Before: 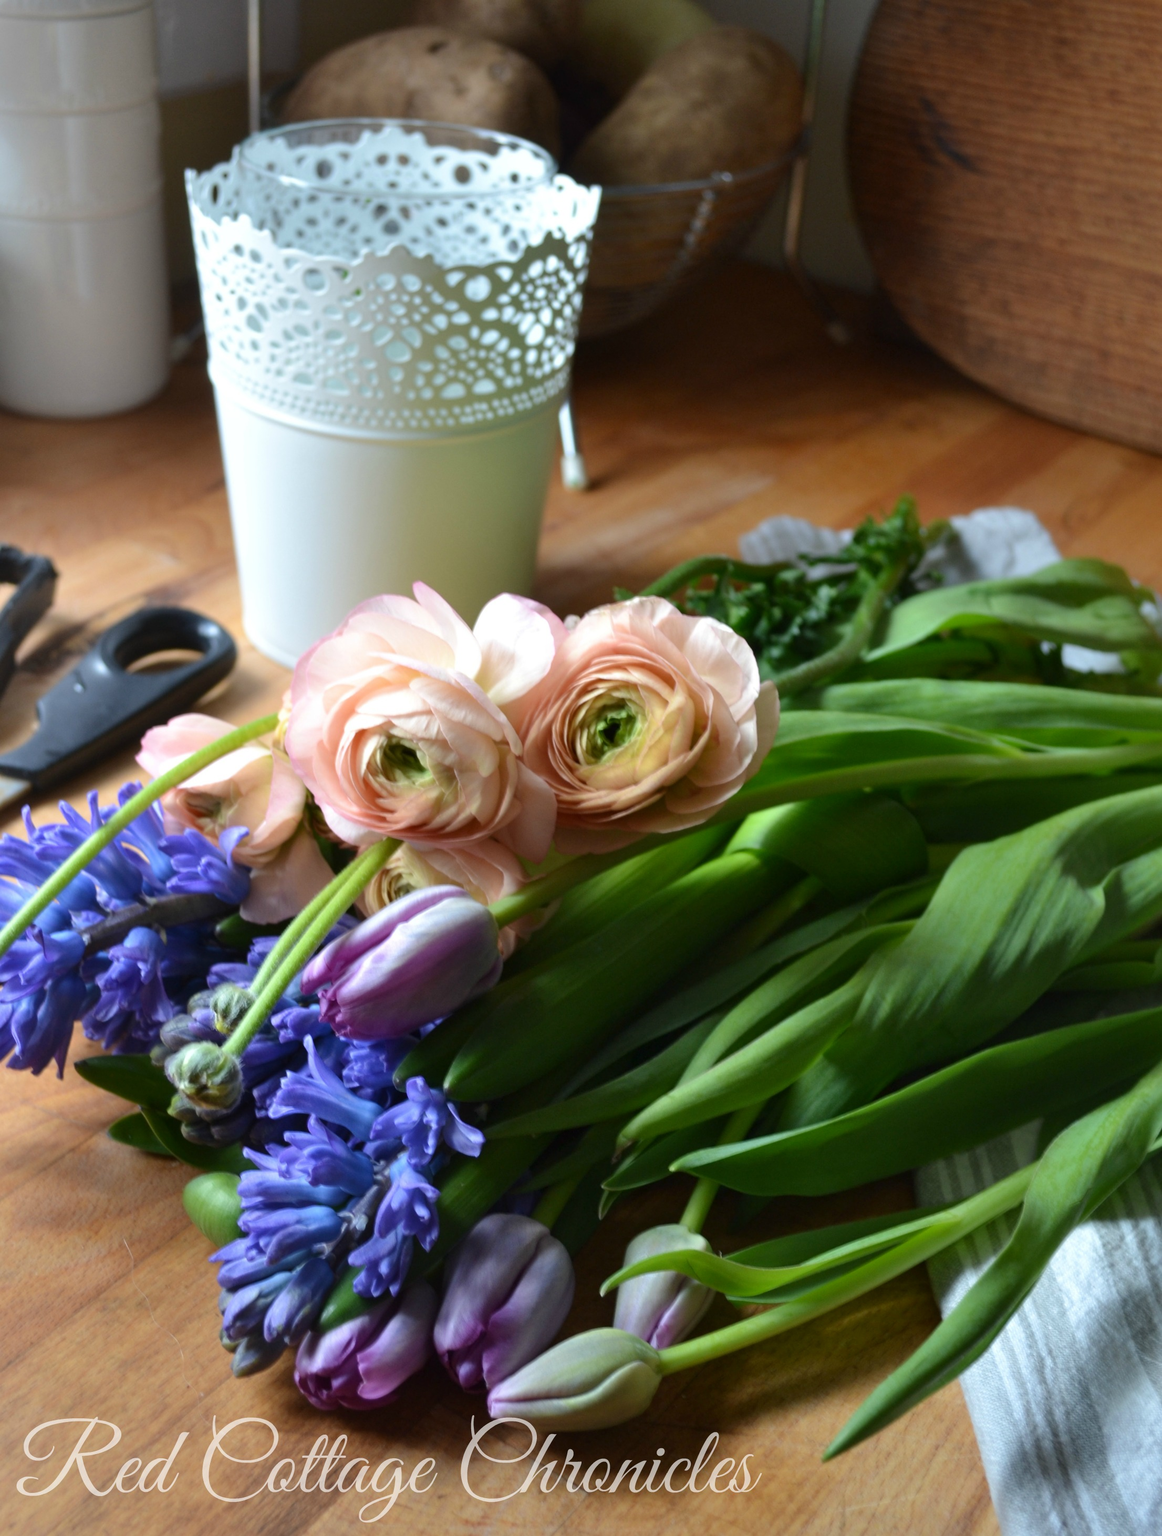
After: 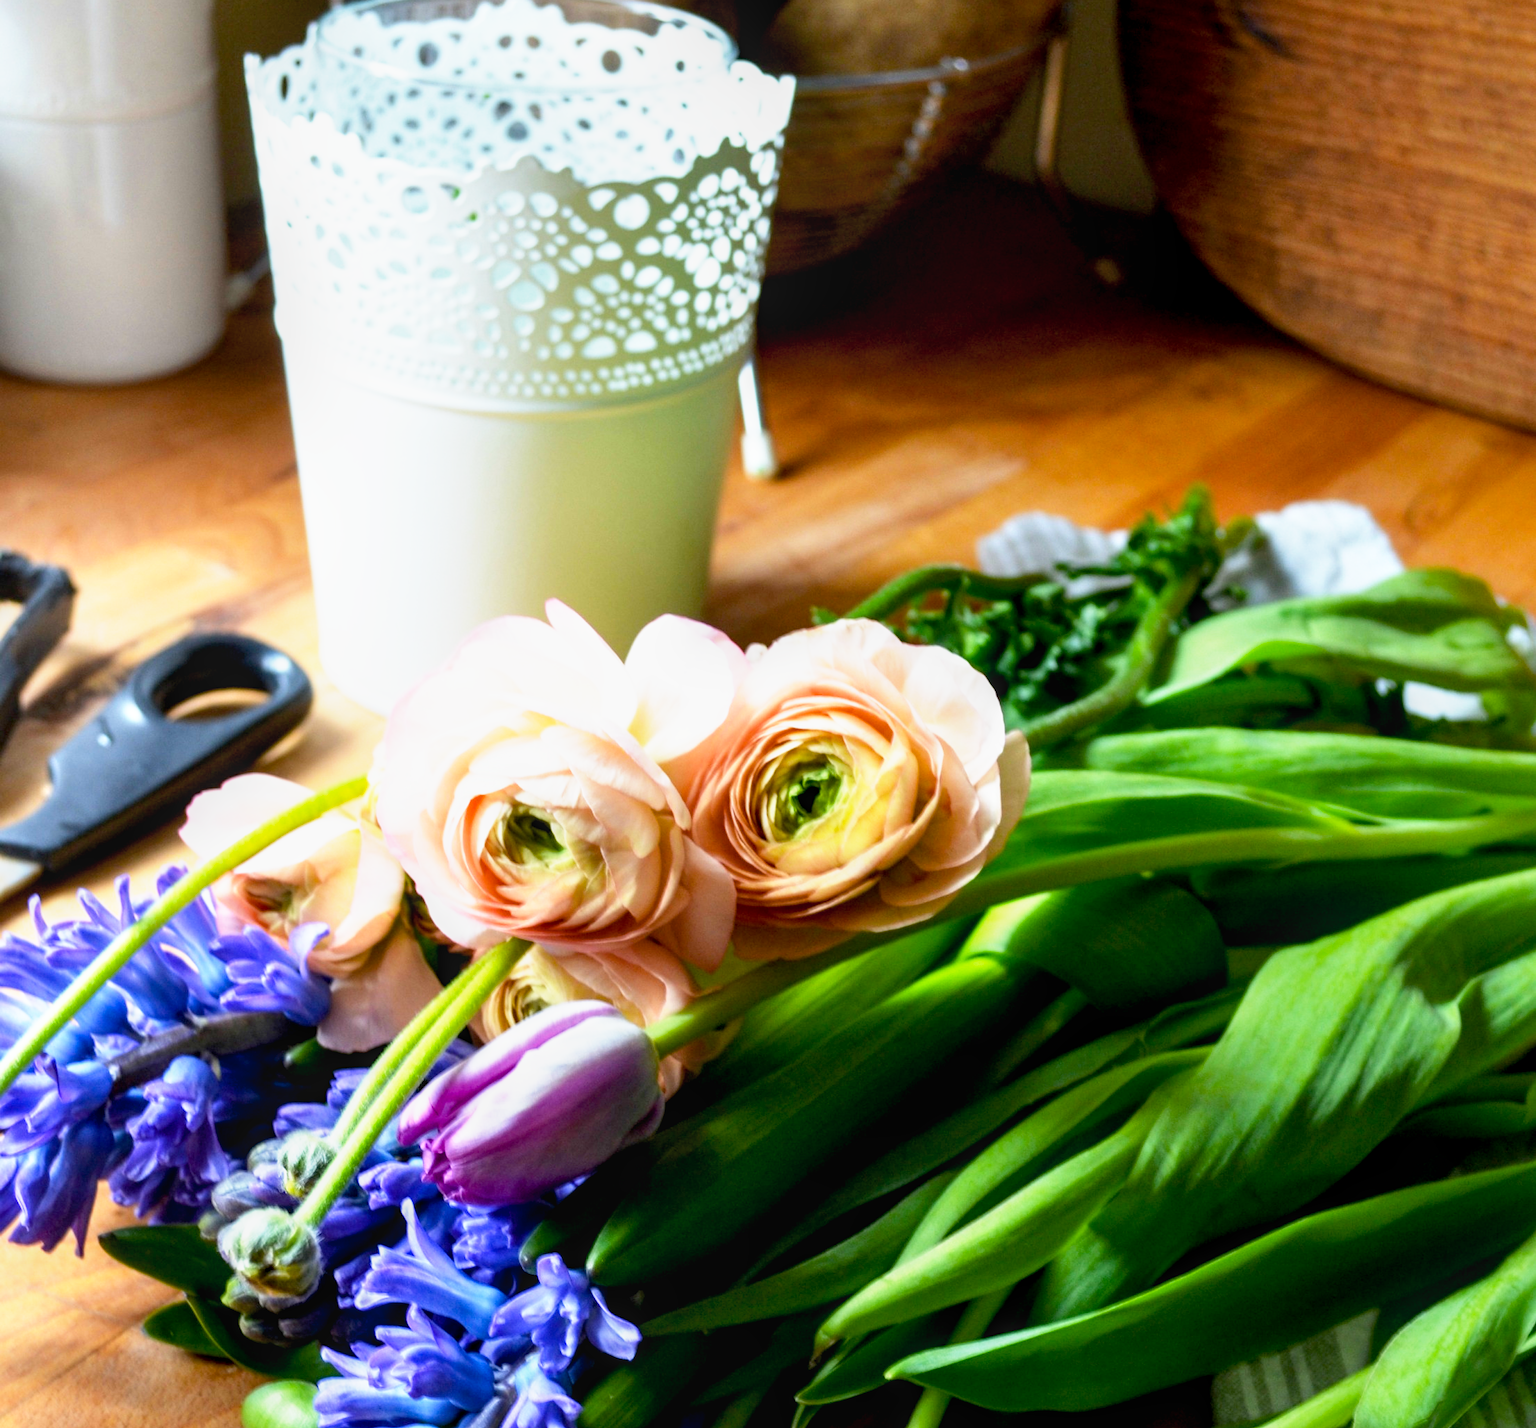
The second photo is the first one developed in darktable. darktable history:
exposure: black level correction 0.009, compensate exposure bias true, compensate highlight preservation false
local contrast: detail 117%
color balance rgb: perceptual saturation grading › global saturation 19.668%
crop and rotate: top 8.377%, bottom 21.241%
base curve: curves: ch0 [(0, 0) (0.495, 0.917) (1, 1)], preserve colors none
